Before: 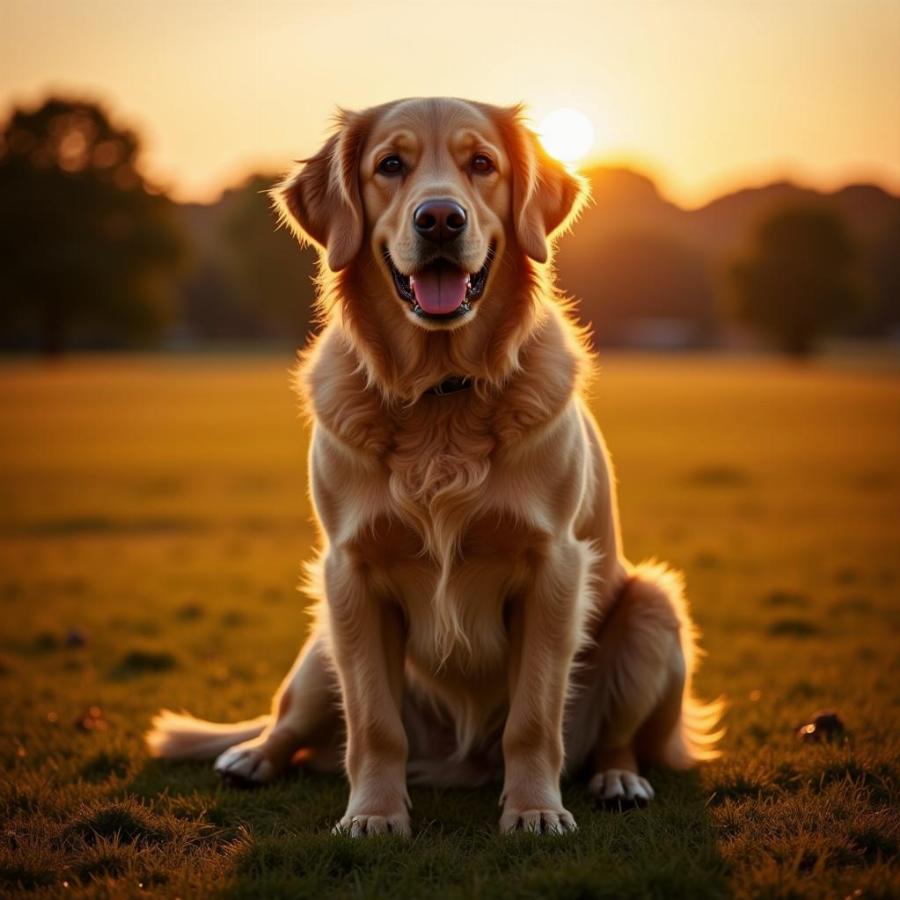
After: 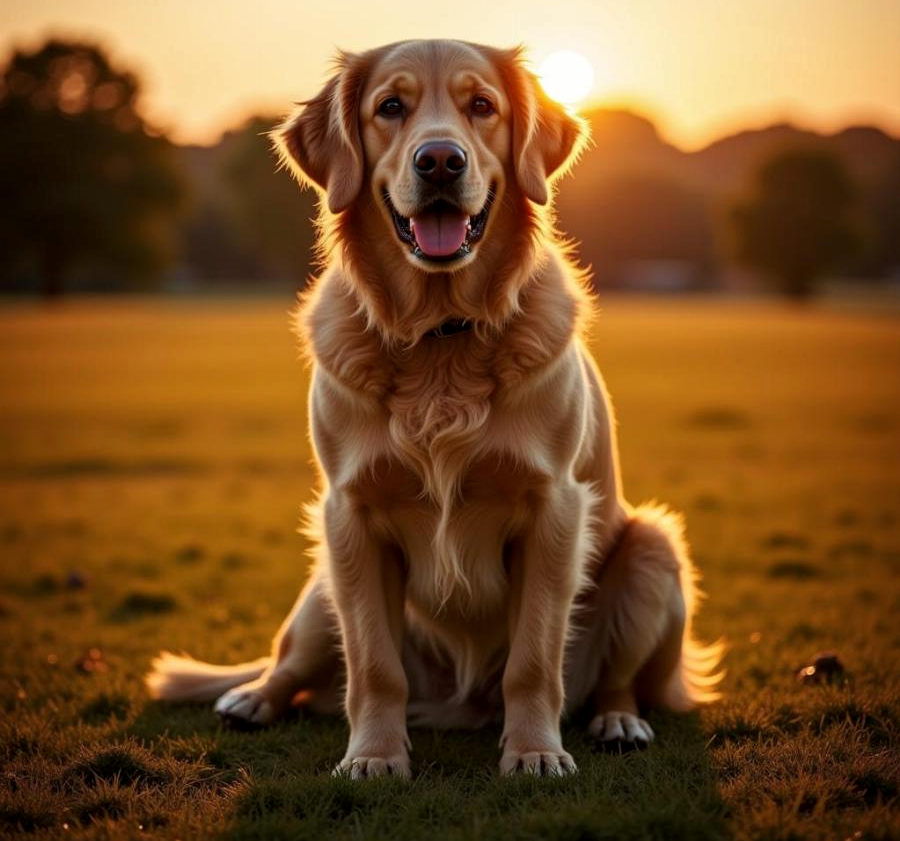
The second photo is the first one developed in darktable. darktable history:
local contrast: highlights 100%, shadows 100%, detail 119%, midtone range 0.2
crop and rotate: top 6.496%
